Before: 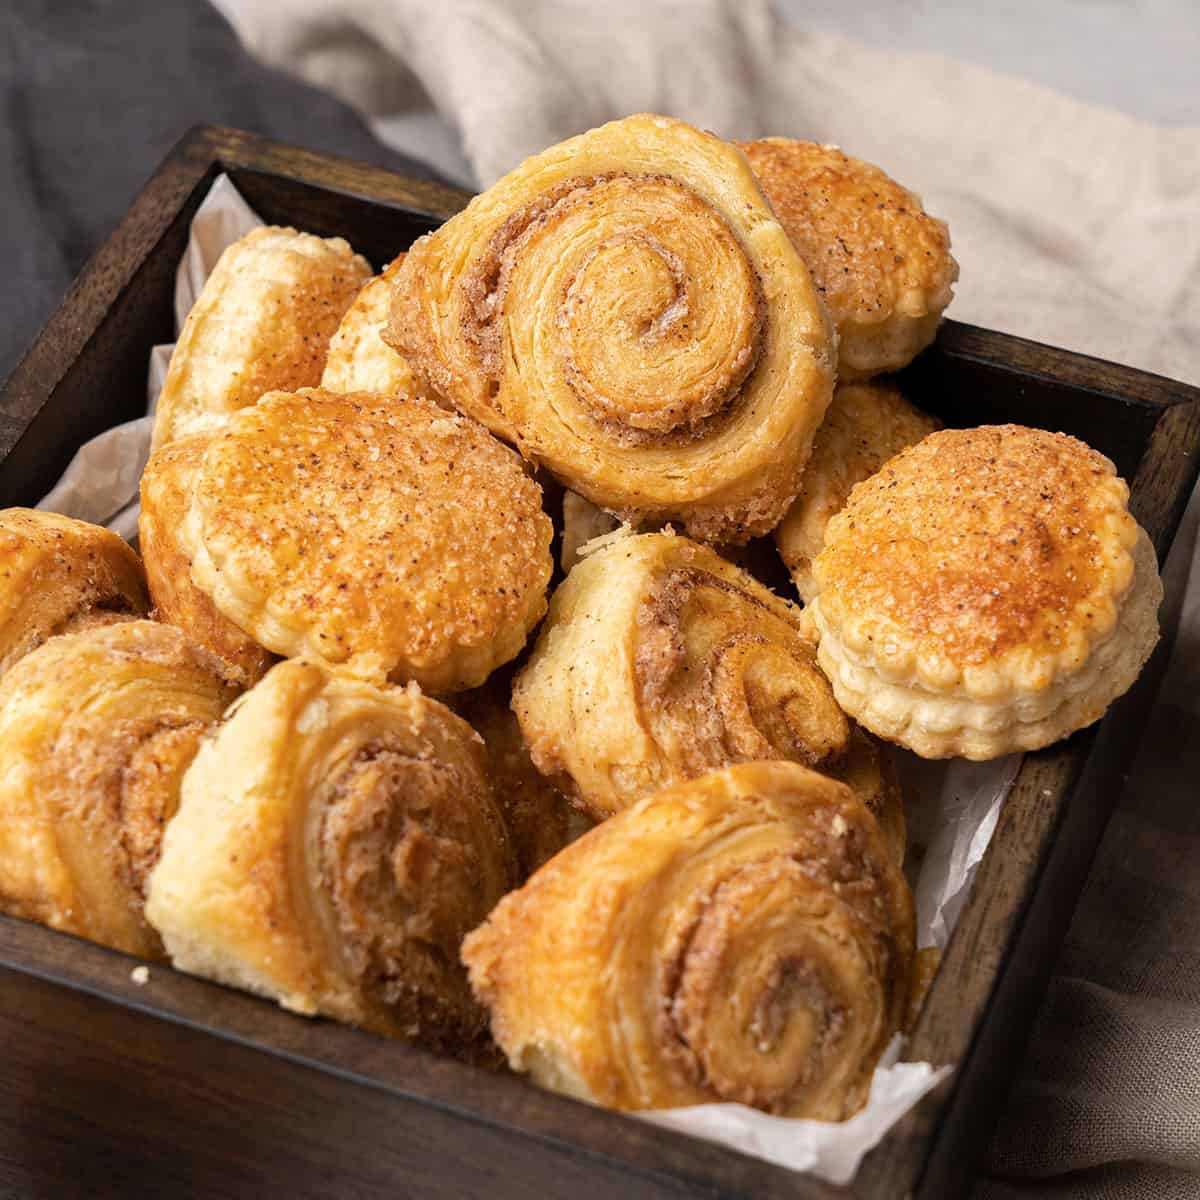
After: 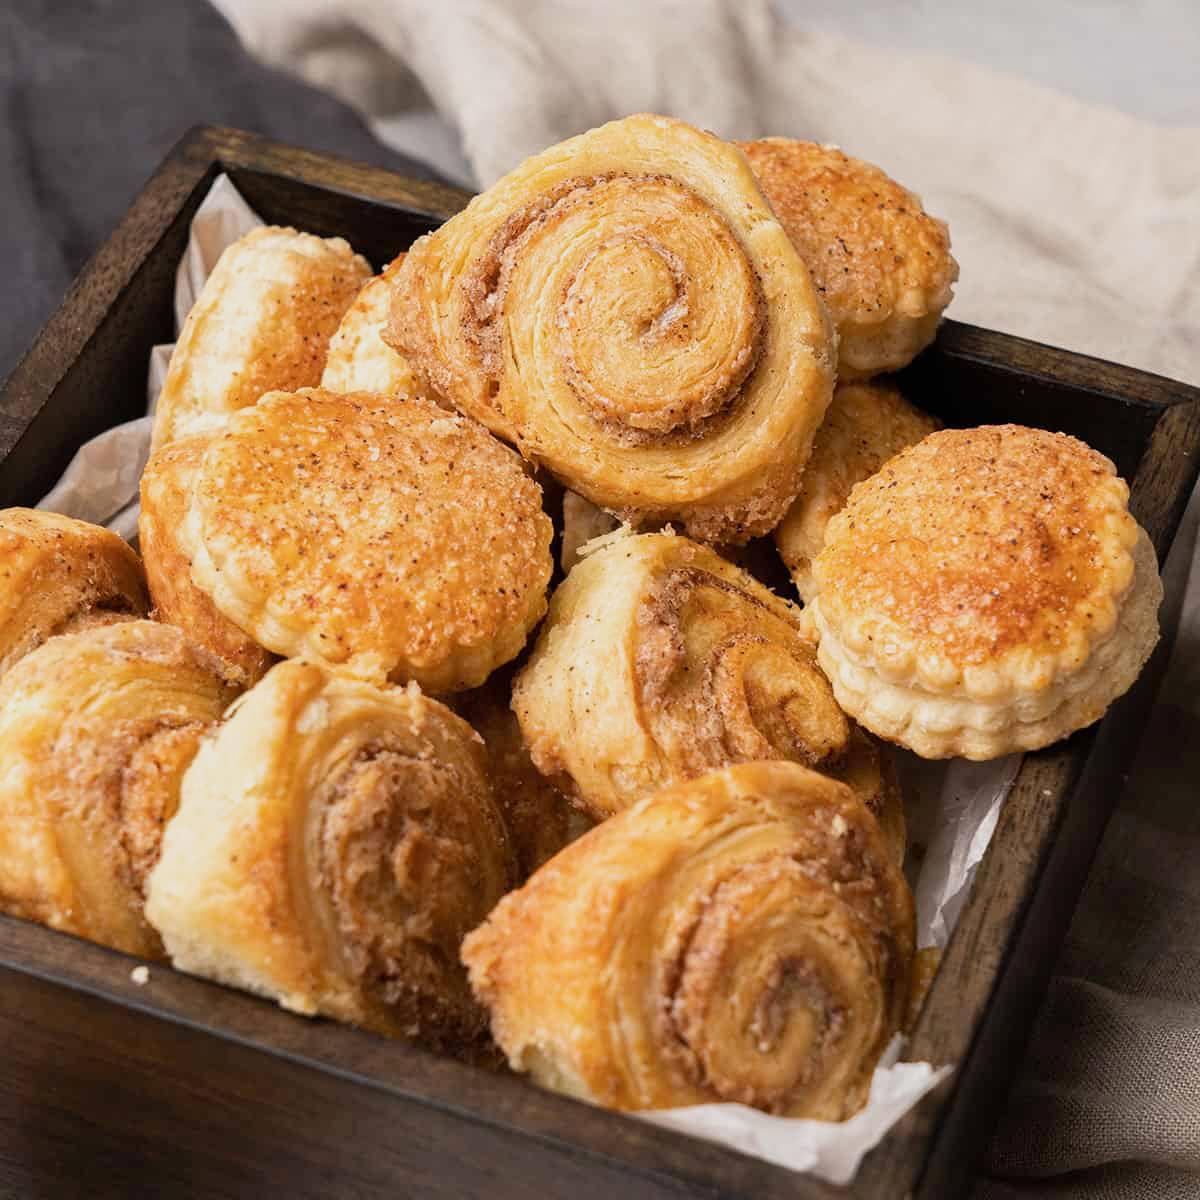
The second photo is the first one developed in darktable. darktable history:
sigmoid: contrast 1.22, skew 0.65
exposure: exposure 0.127 EV, compensate highlight preservation false
